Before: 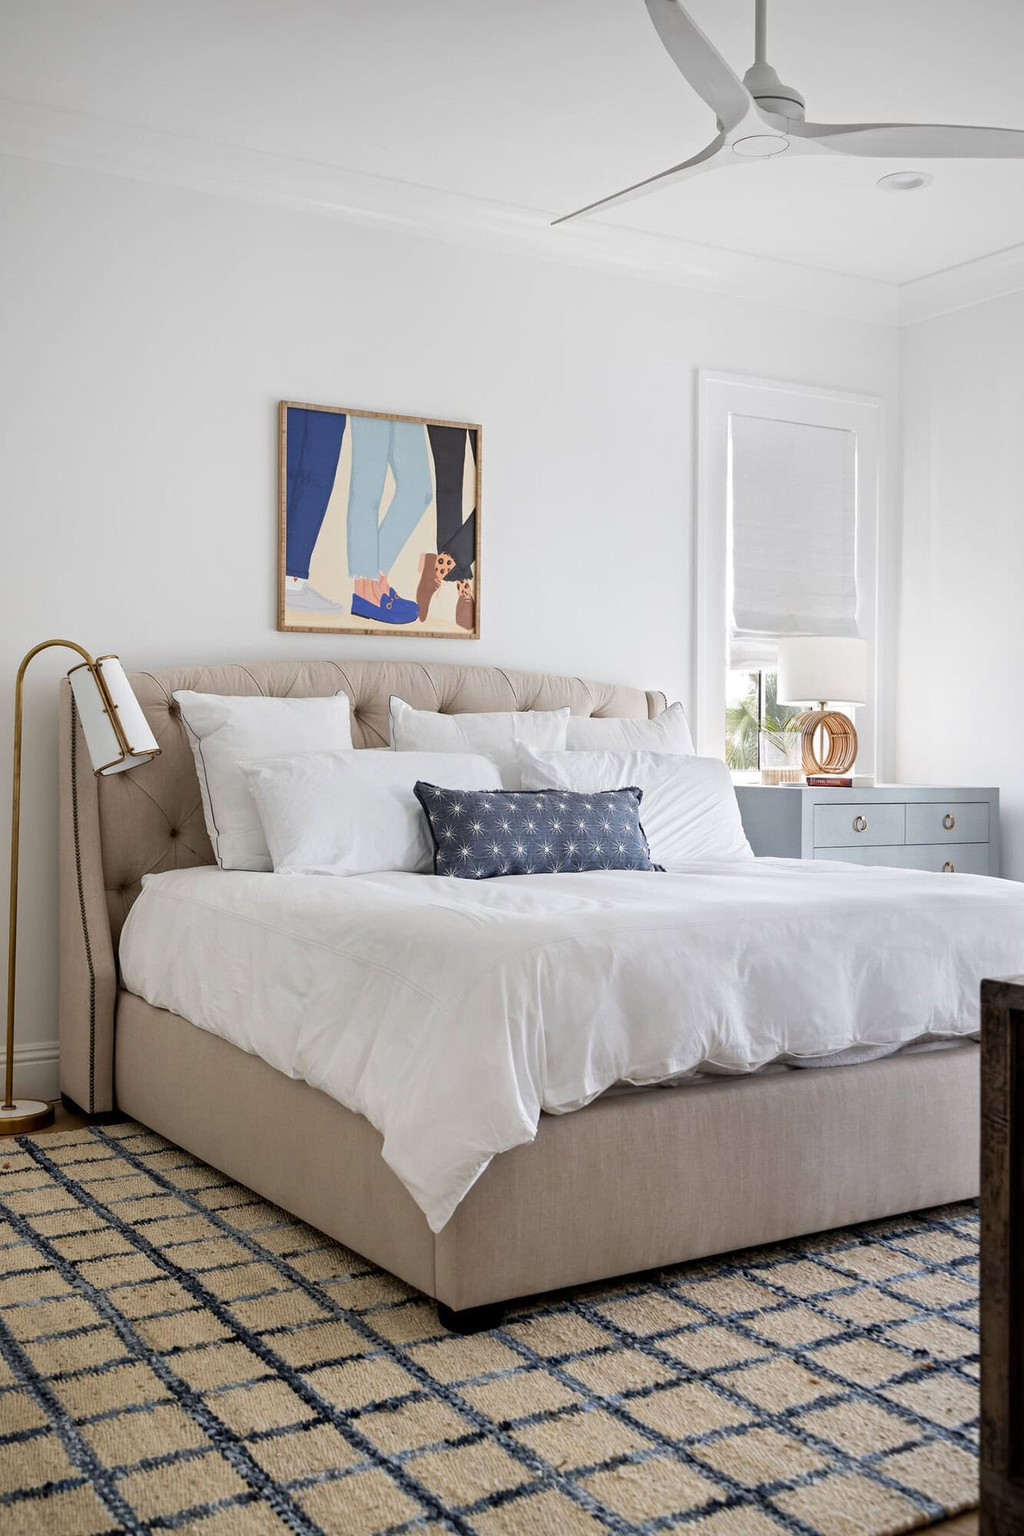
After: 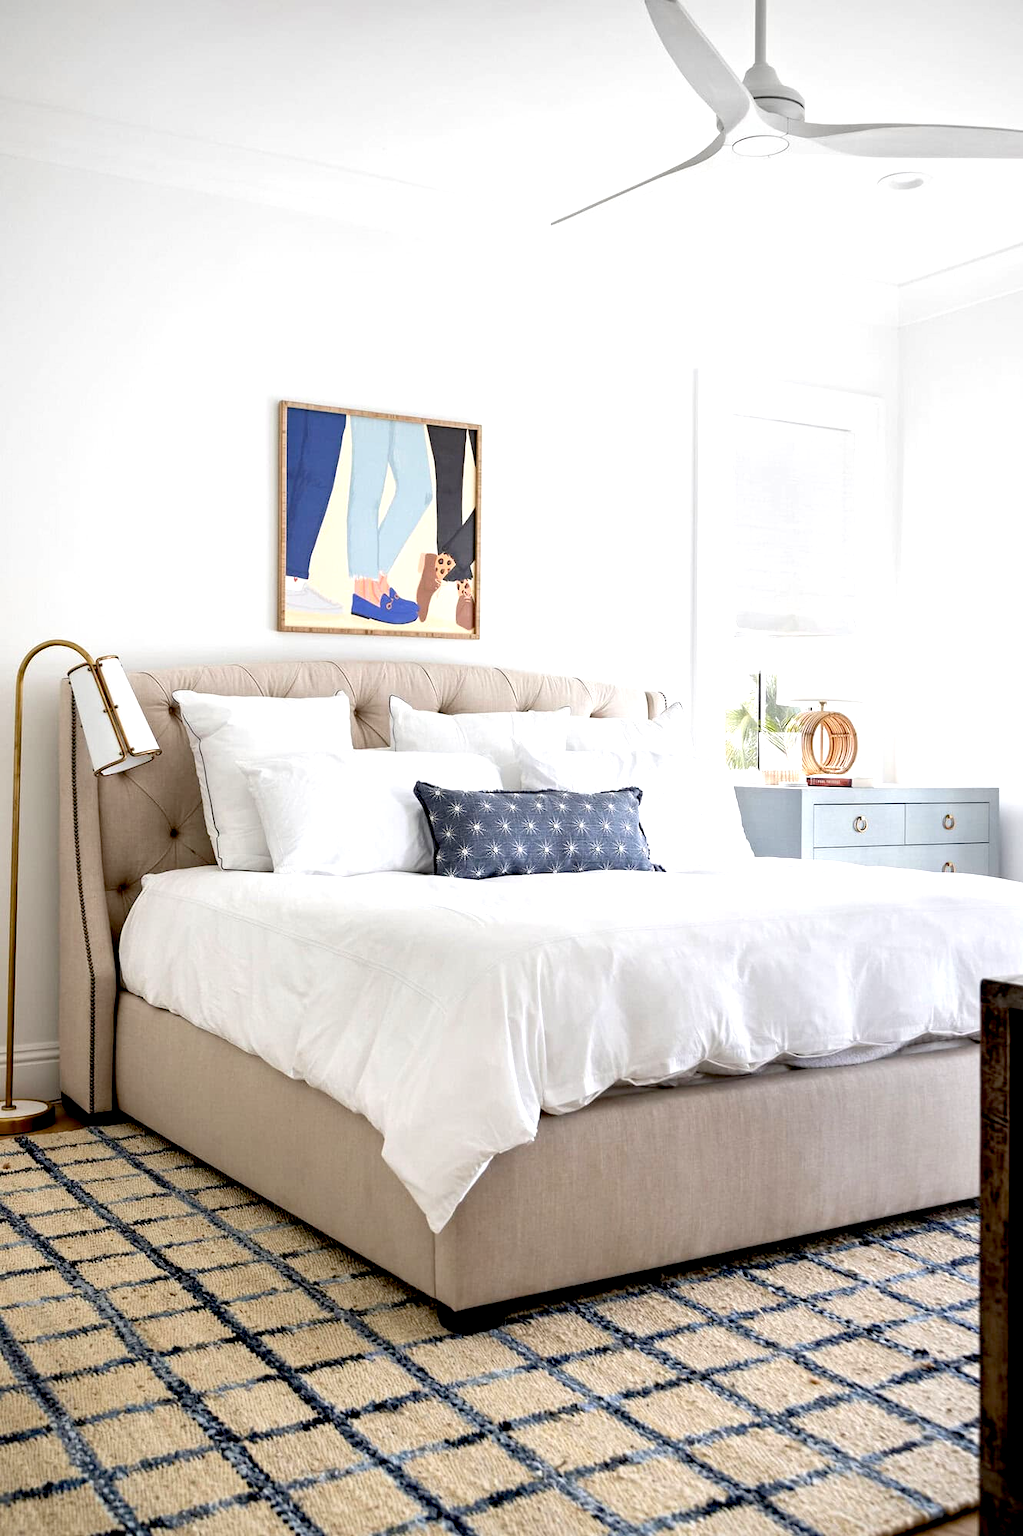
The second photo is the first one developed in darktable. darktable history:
exposure: black level correction 0.011, exposure 0.7 EV, compensate exposure bias true, compensate highlight preservation false
